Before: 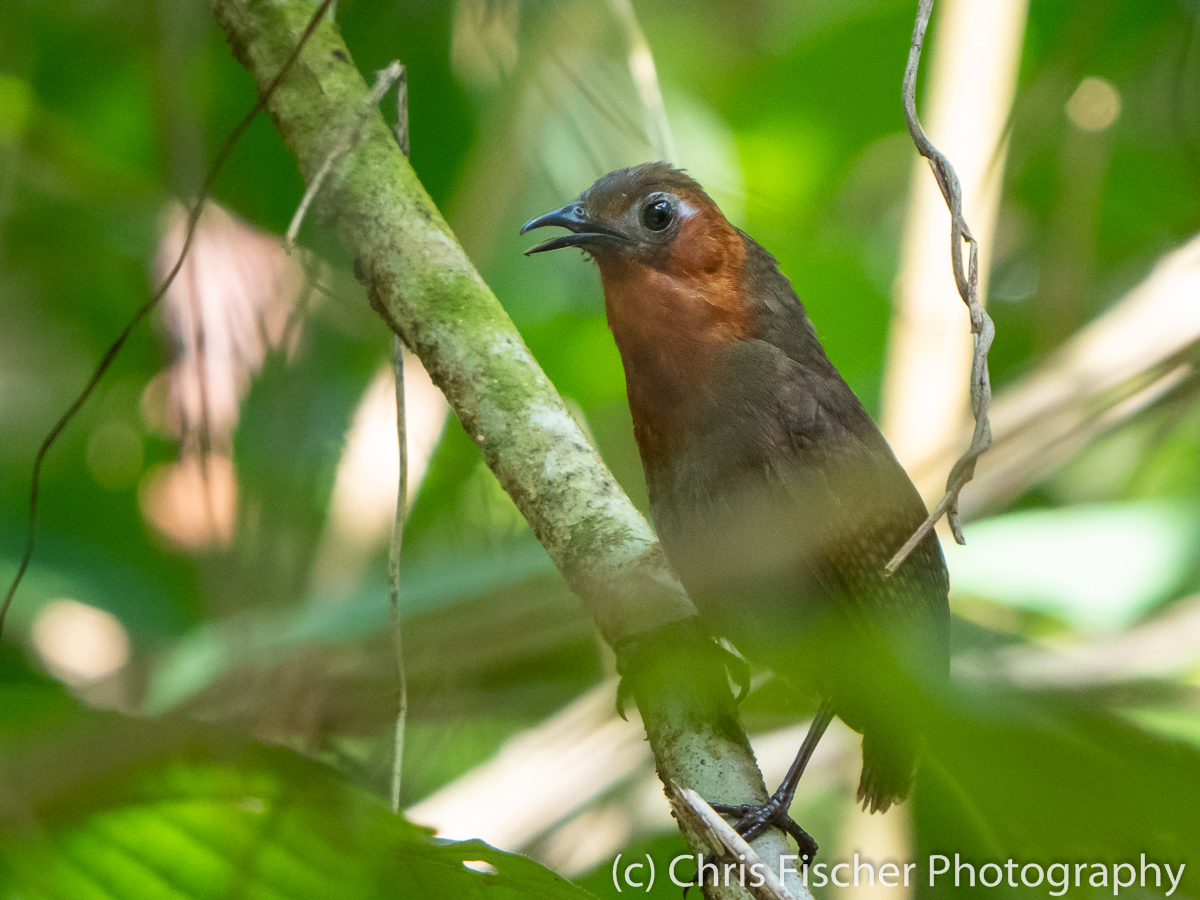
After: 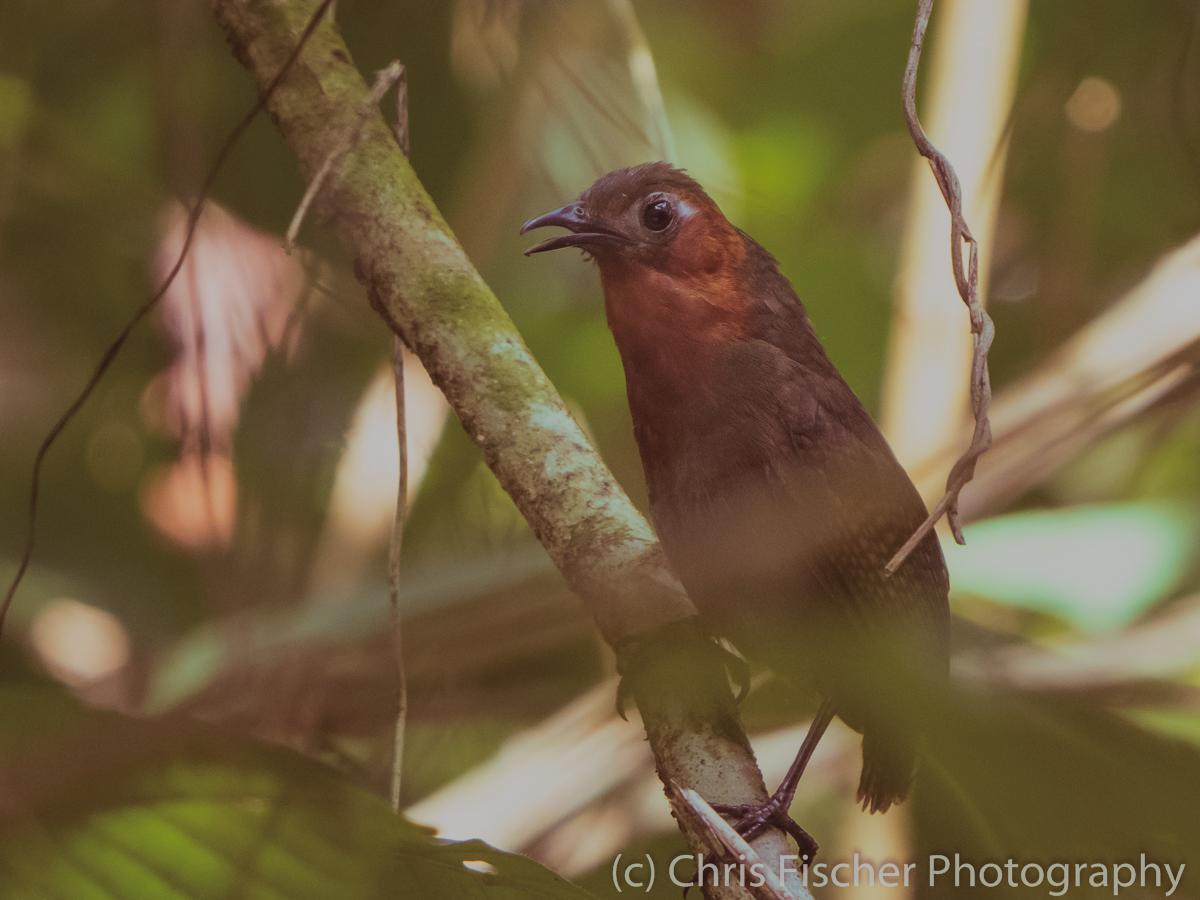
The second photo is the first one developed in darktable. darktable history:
contrast brightness saturation: contrast -0.19, saturation 0.19
split-toning: on, module defaults
exposure: black level correction 0, compensate exposure bias true, compensate highlight preservation false
